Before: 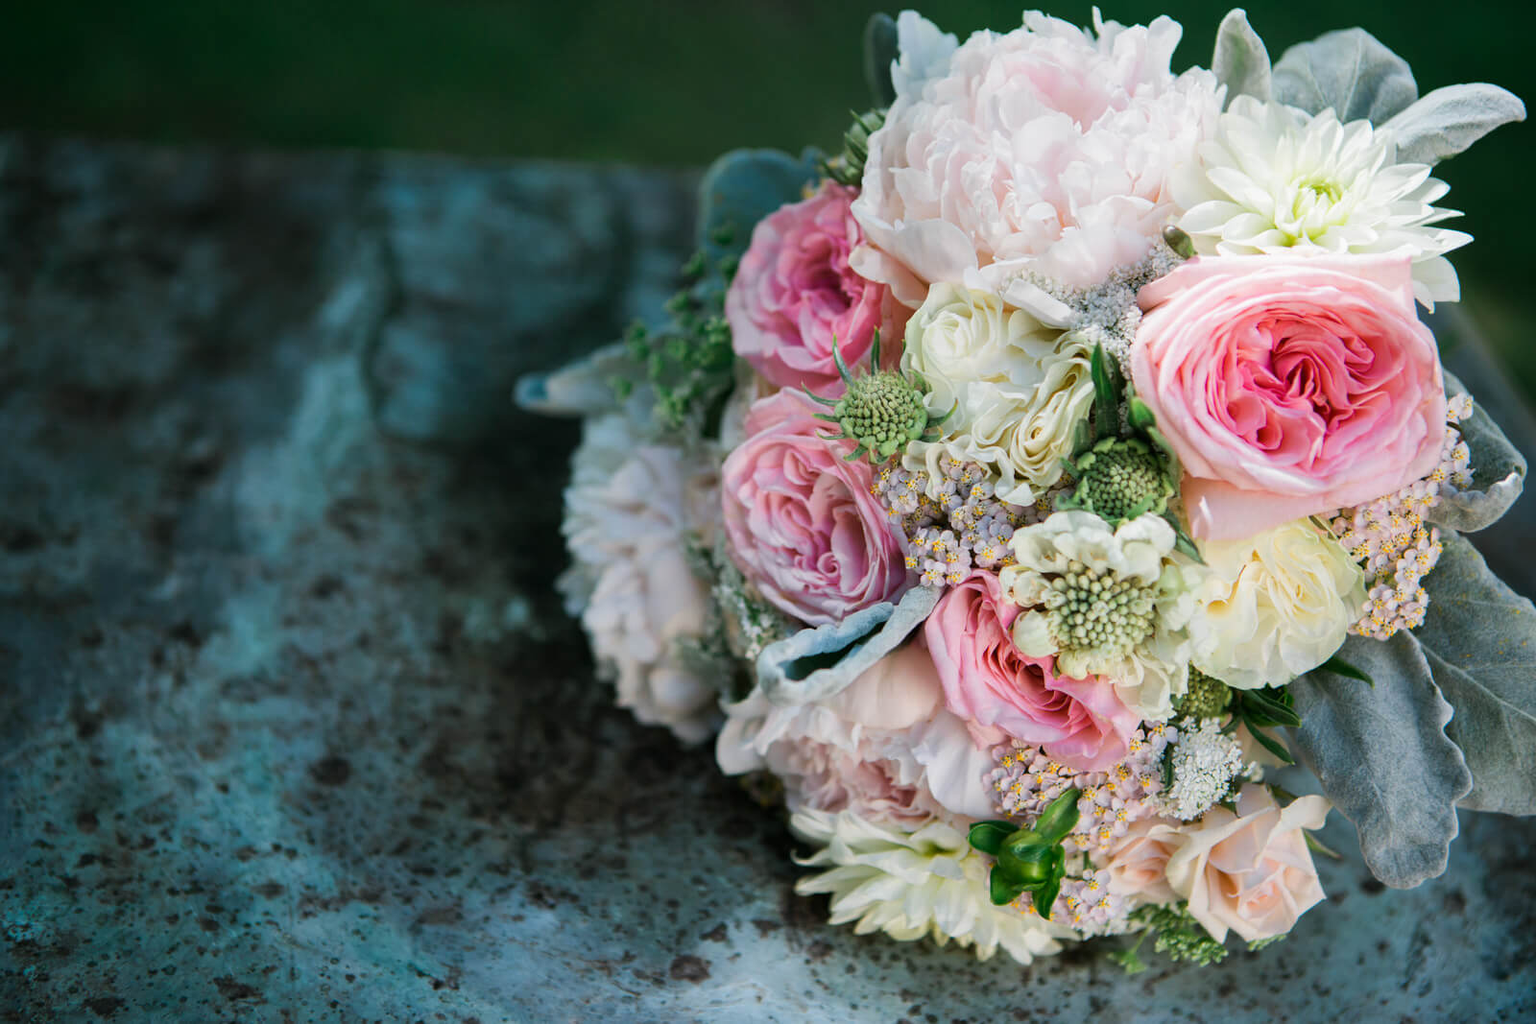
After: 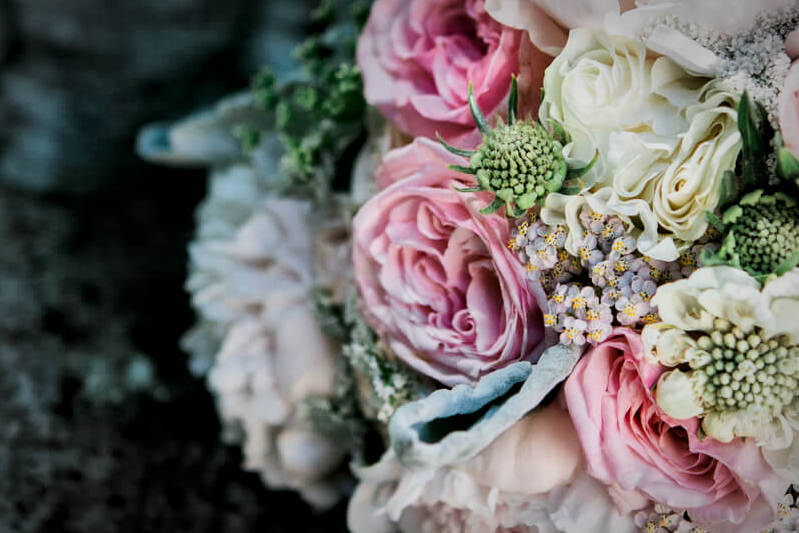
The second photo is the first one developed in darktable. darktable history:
vignetting: automatic ratio true
crop: left 25%, top 25%, right 25%, bottom 25%
filmic rgb: black relative exposure -7.5 EV, white relative exposure 5 EV, hardness 3.31, contrast 1.3, contrast in shadows safe
local contrast: mode bilateral grid, contrast 20, coarseness 19, detail 163%, midtone range 0.2
